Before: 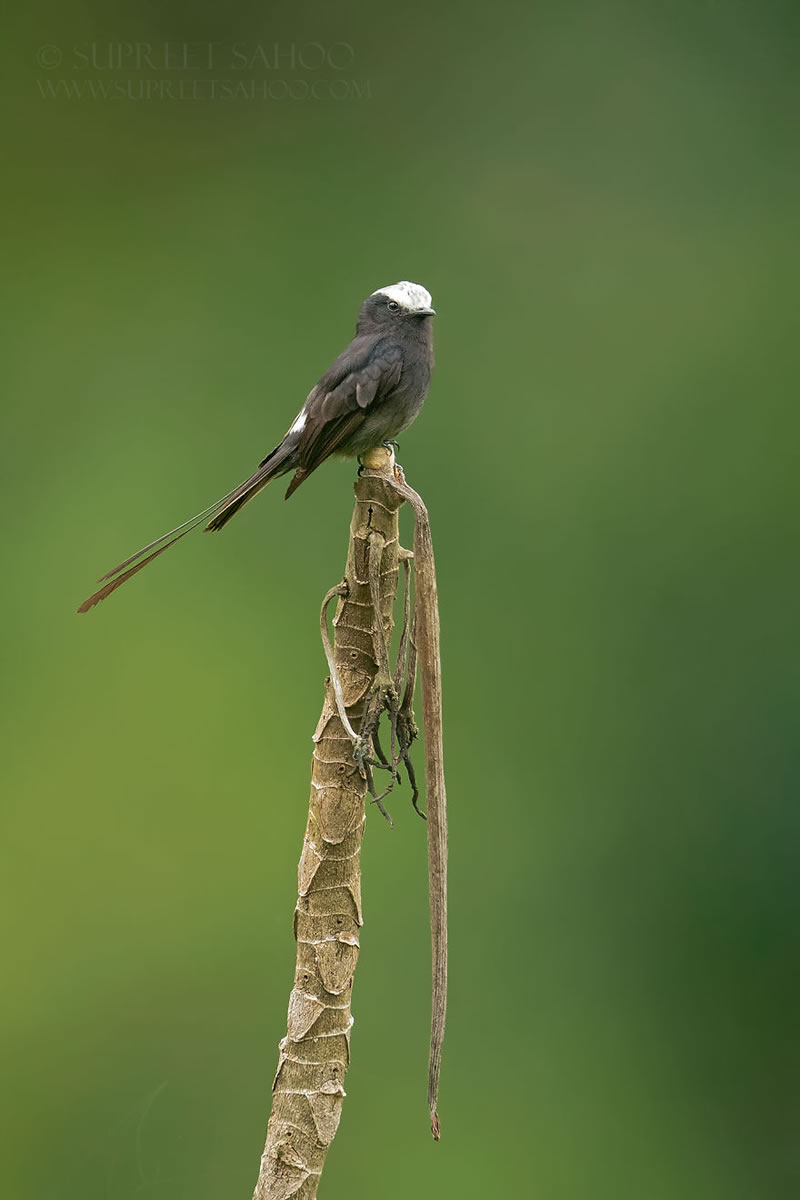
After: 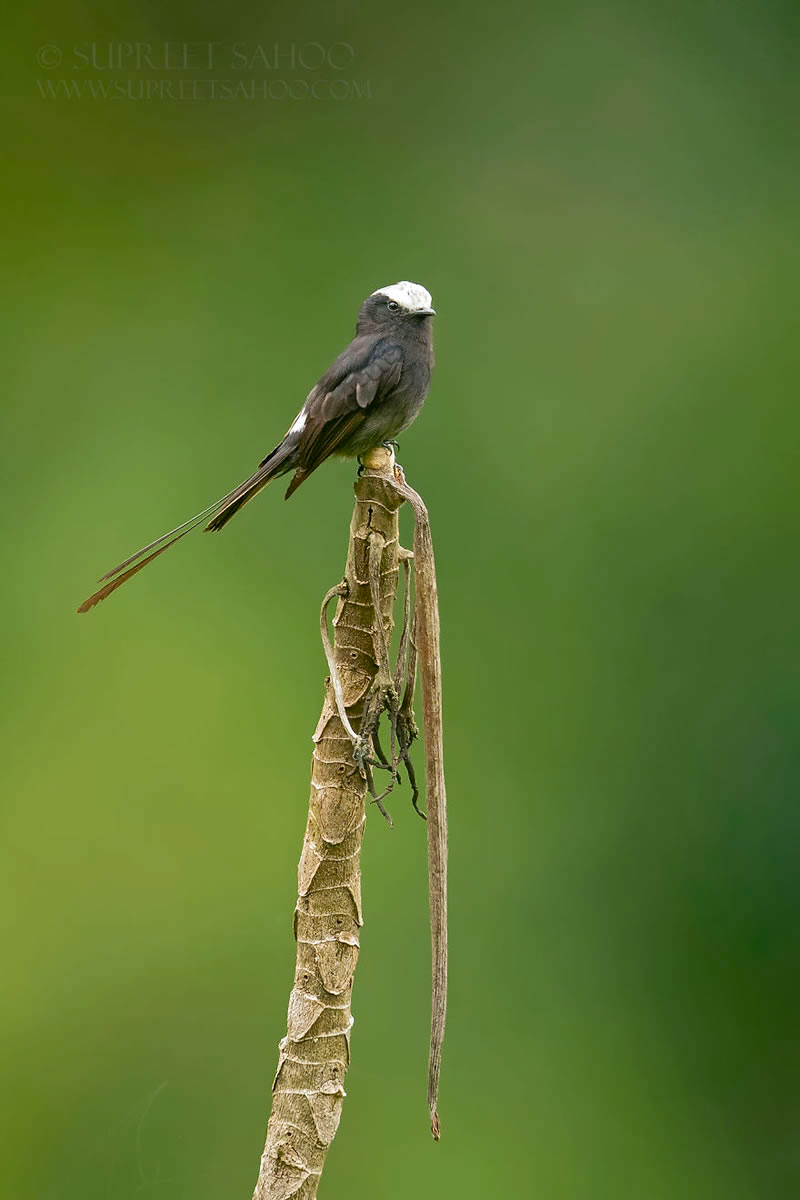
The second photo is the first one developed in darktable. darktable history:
color balance rgb: perceptual saturation grading › global saturation 20%, perceptual saturation grading › highlights -25%, perceptual saturation grading › shadows 25%
contrast brightness saturation: contrast 0.15, brightness 0.05
